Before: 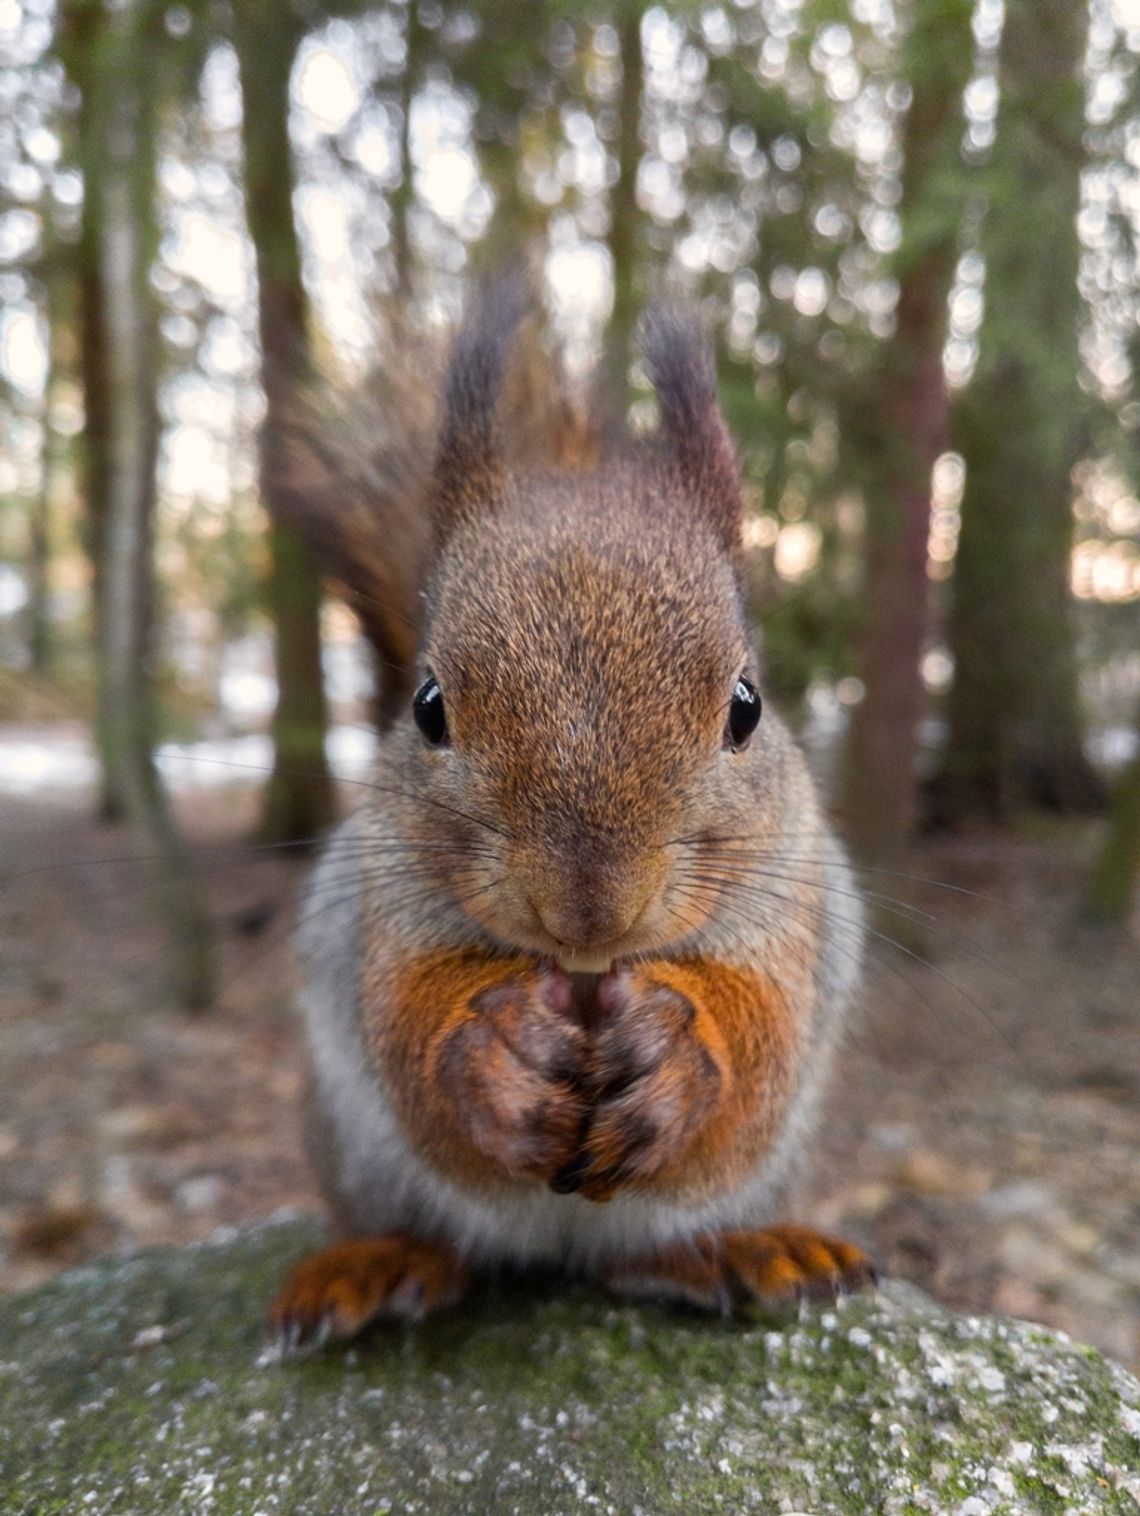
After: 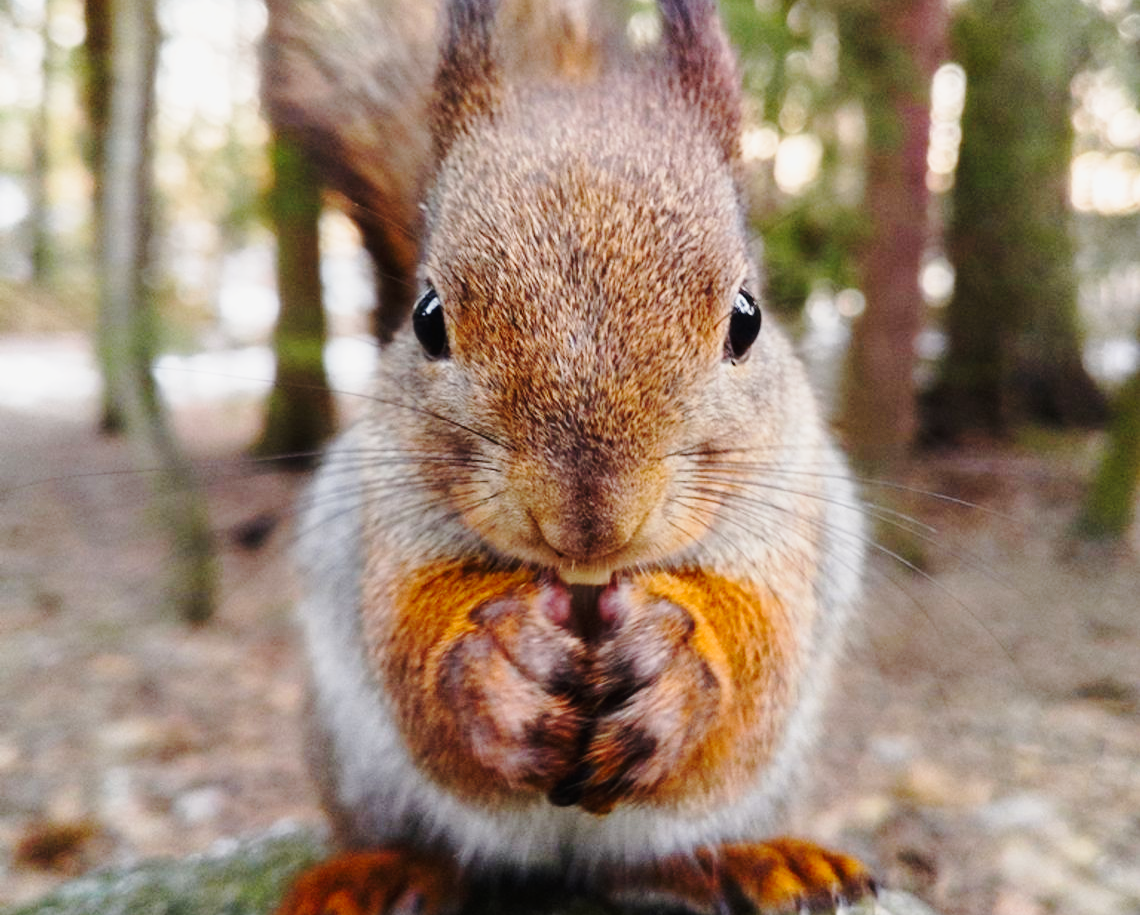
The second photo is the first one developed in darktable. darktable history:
base curve: curves: ch0 [(0, 0) (0.036, 0.037) (0.121, 0.228) (0.46, 0.76) (0.859, 0.983) (1, 1)], preserve colors none
tone curve: curves: ch0 [(0, 0.013) (0.036, 0.035) (0.274, 0.288) (0.504, 0.536) (0.844, 0.84) (1, 0.97)]; ch1 [(0, 0) (0.389, 0.403) (0.462, 0.48) (0.499, 0.5) (0.524, 0.529) (0.567, 0.603) (0.626, 0.651) (0.749, 0.781) (1, 1)]; ch2 [(0, 0) (0.464, 0.478) (0.5, 0.501) (0.533, 0.539) (0.599, 0.6) (0.704, 0.732) (1, 1)], preserve colors none
crop and rotate: top 25.642%, bottom 13.979%
